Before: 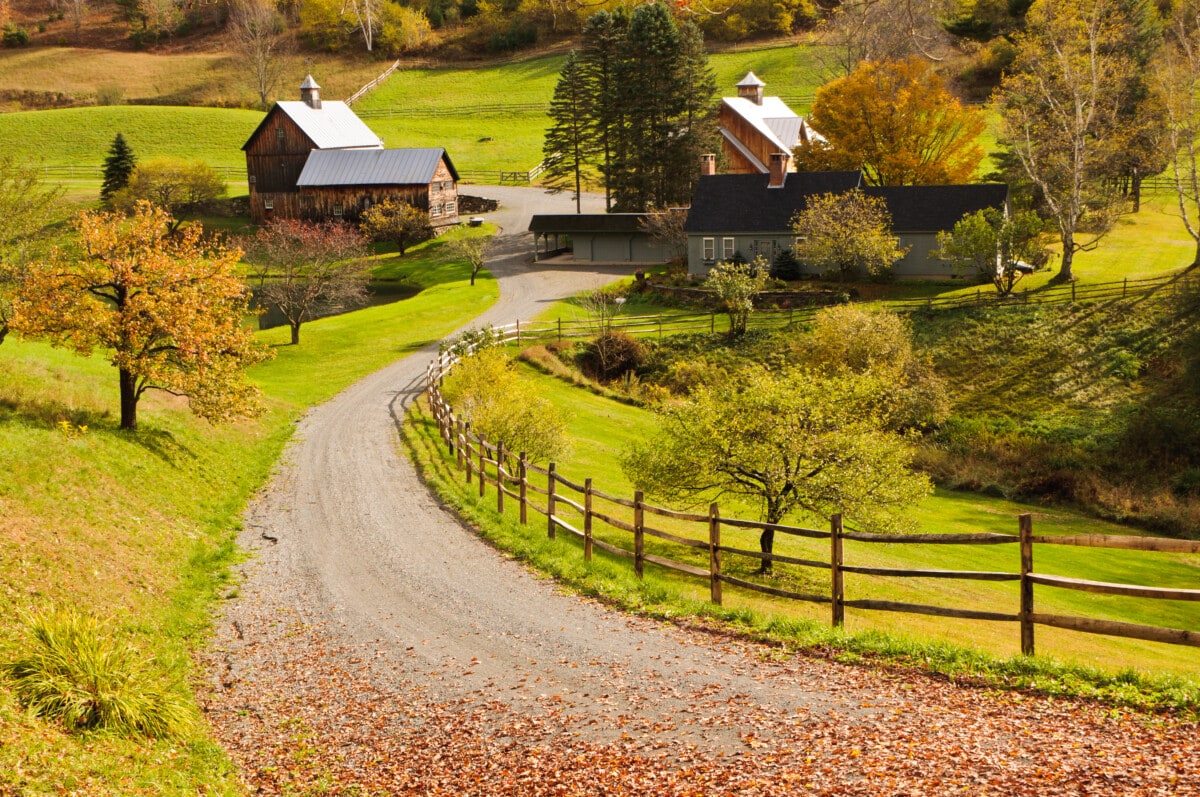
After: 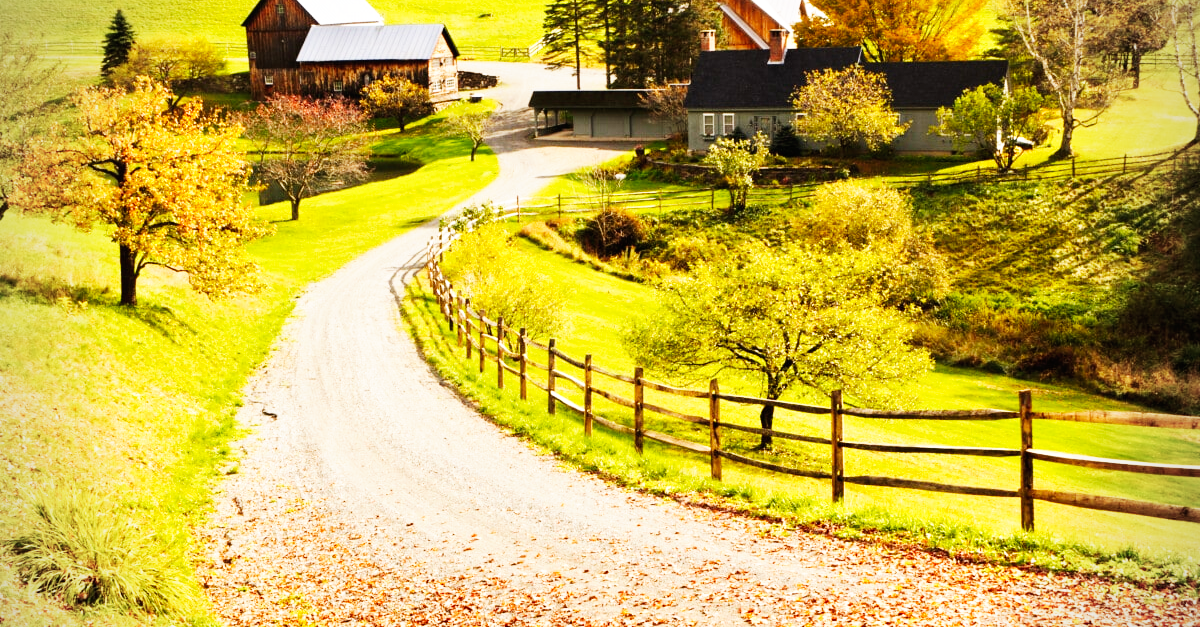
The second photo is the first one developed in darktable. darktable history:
tone equalizer: on, module defaults
vignetting: unbound false
base curve: curves: ch0 [(0, 0) (0.007, 0.004) (0.027, 0.03) (0.046, 0.07) (0.207, 0.54) (0.442, 0.872) (0.673, 0.972) (1, 1)], preserve colors none
crop and rotate: top 15.7%, bottom 5.506%
